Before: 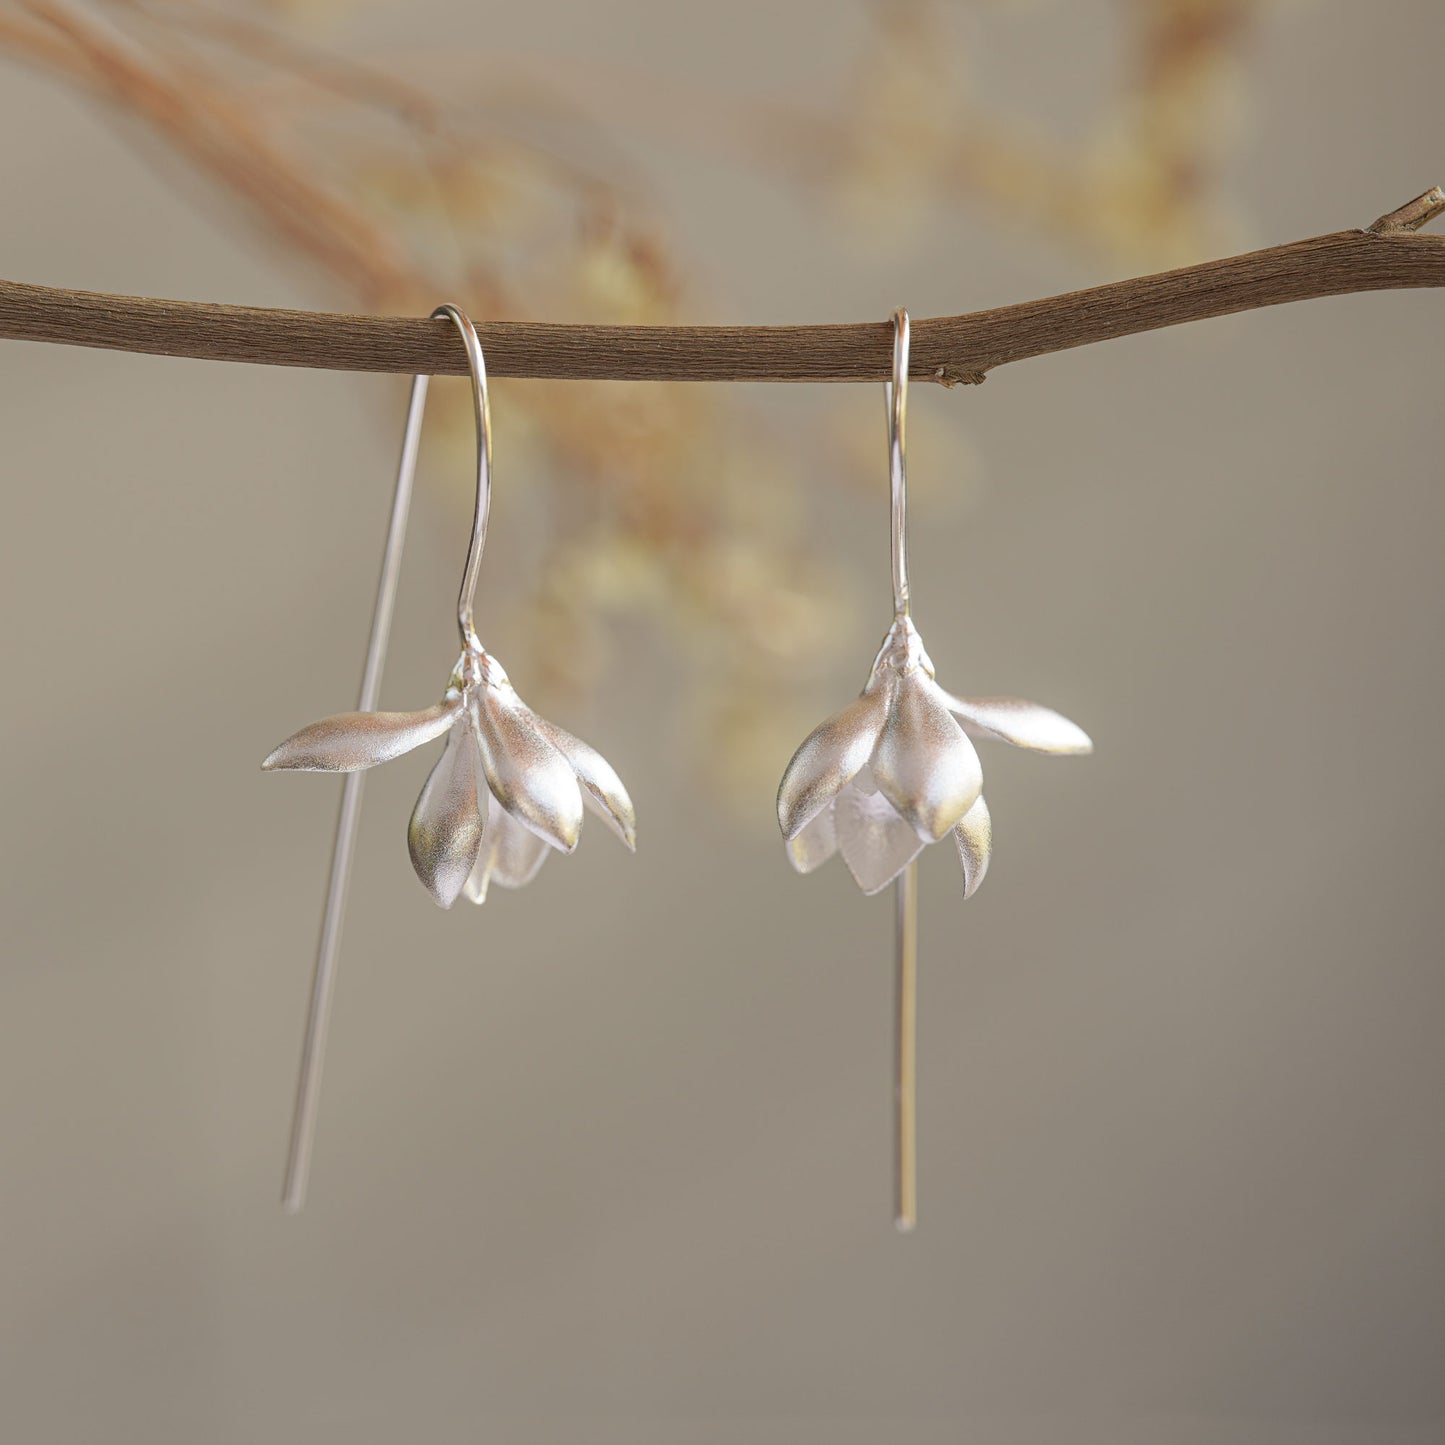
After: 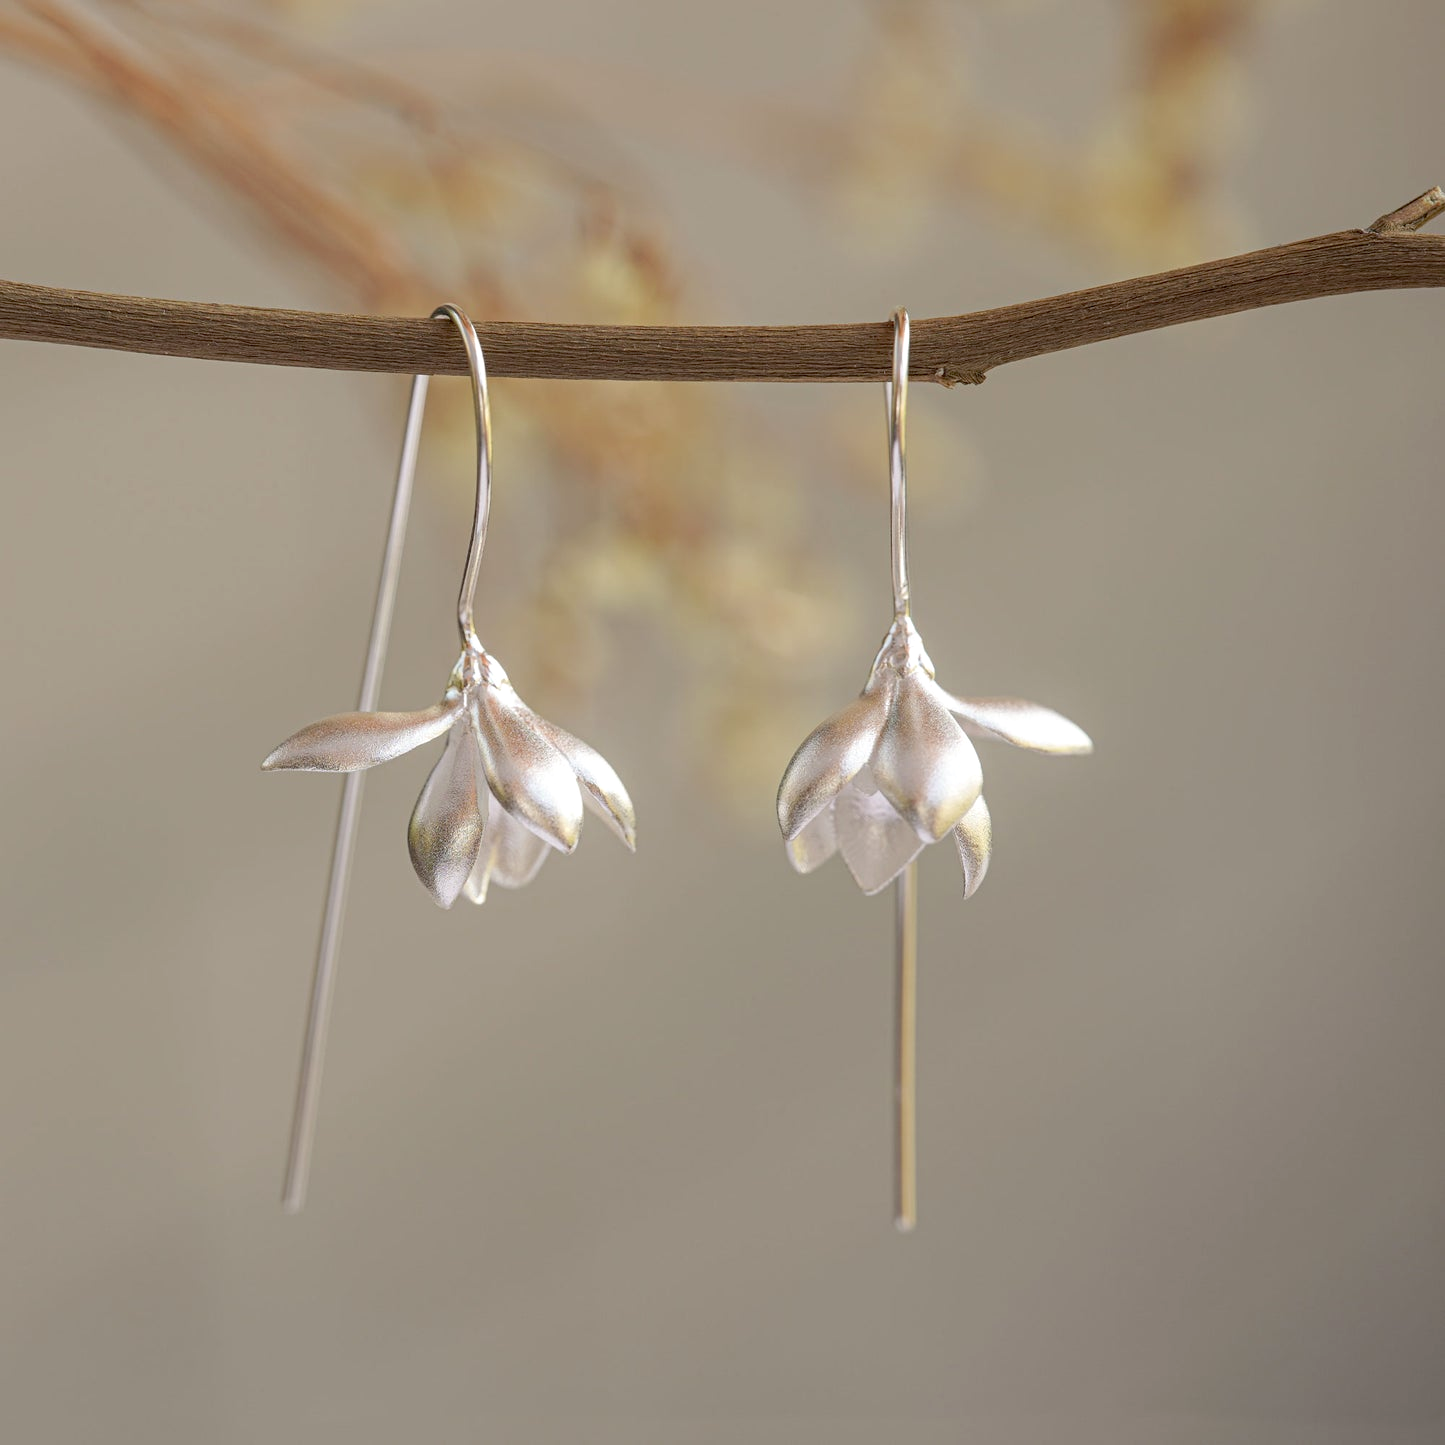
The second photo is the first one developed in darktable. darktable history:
white balance: emerald 1
exposure: black level correction 0.007, exposure 0.093 EV, compensate highlight preservation false
